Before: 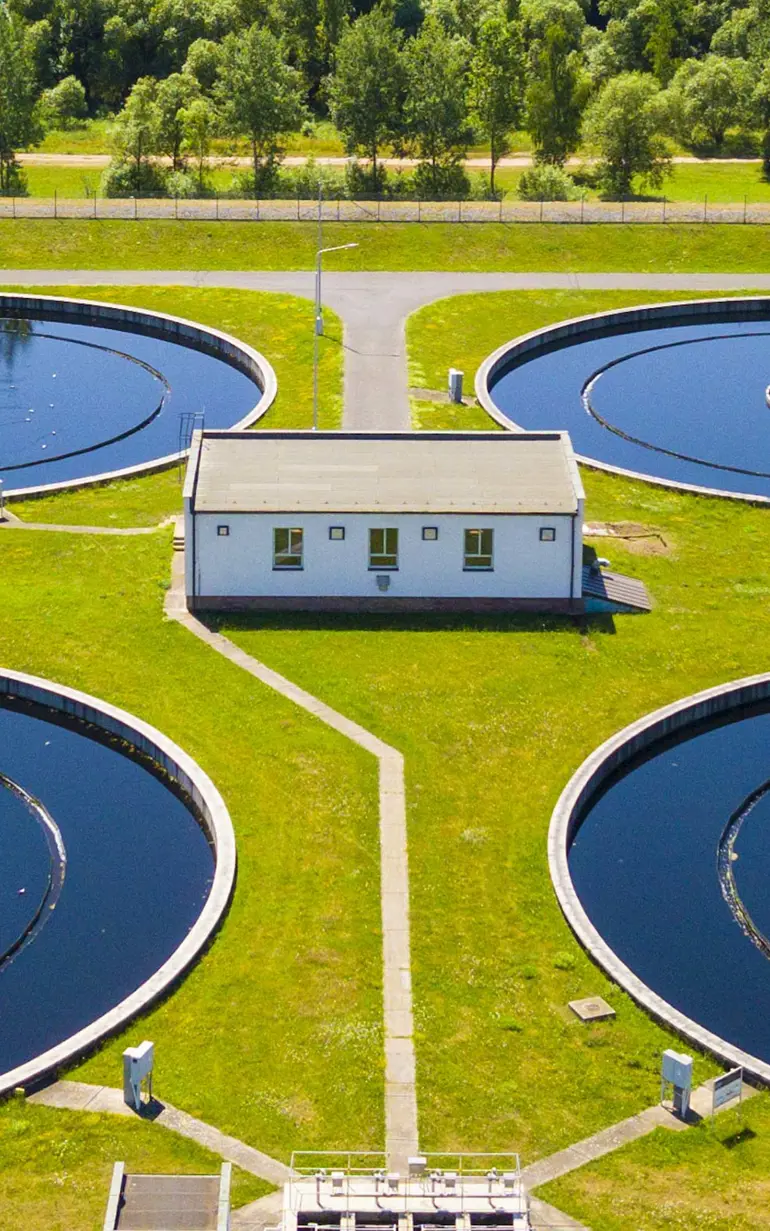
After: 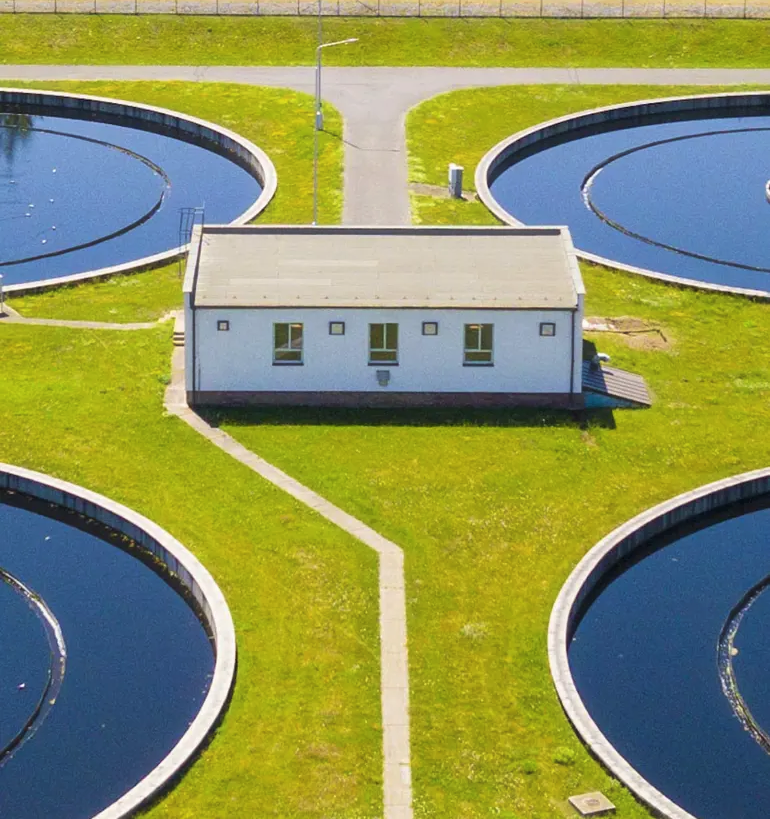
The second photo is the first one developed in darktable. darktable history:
crop: top 16.727%, bottom 16.727%
haze removal: strength -0.1, adaptive false
